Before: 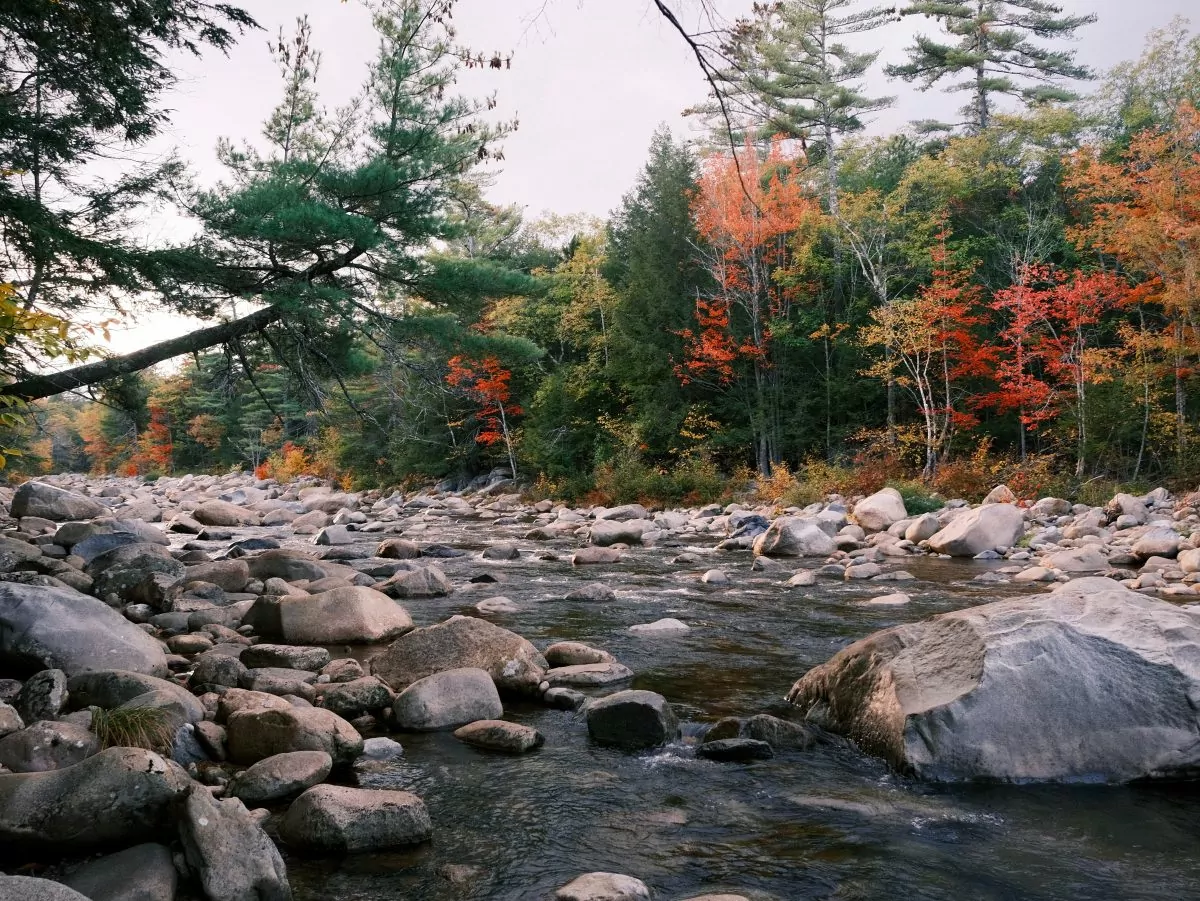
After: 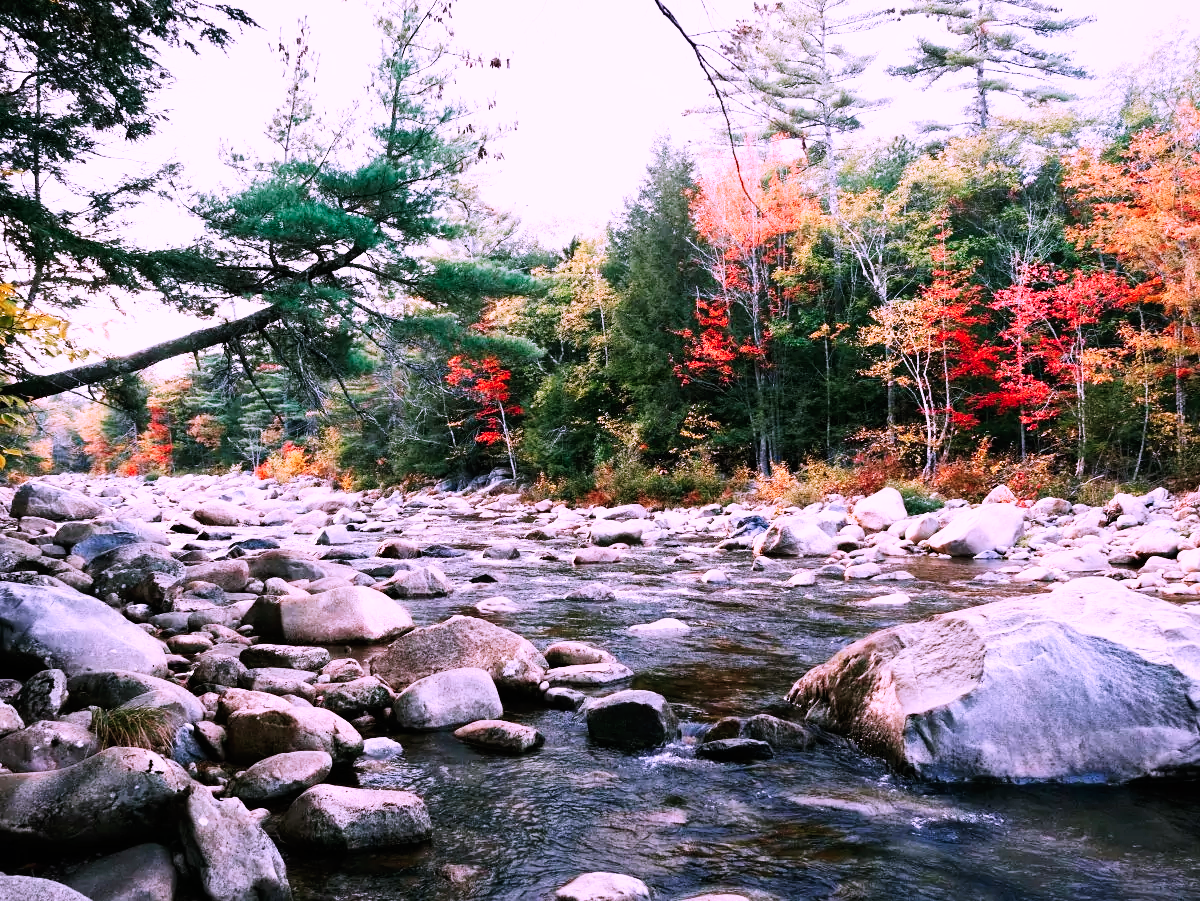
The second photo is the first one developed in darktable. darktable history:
color correction: highlights a* 15.02, highlights b* -24.55
base curve: curves: ch0 [(0, 0) (0.007, 0.004) (0.027, 0.03) (0.046, 0.07) (0.207, 0.54) (0.442, 0.872) (0.673, 0.972) (1, 1)], preserve colors none
